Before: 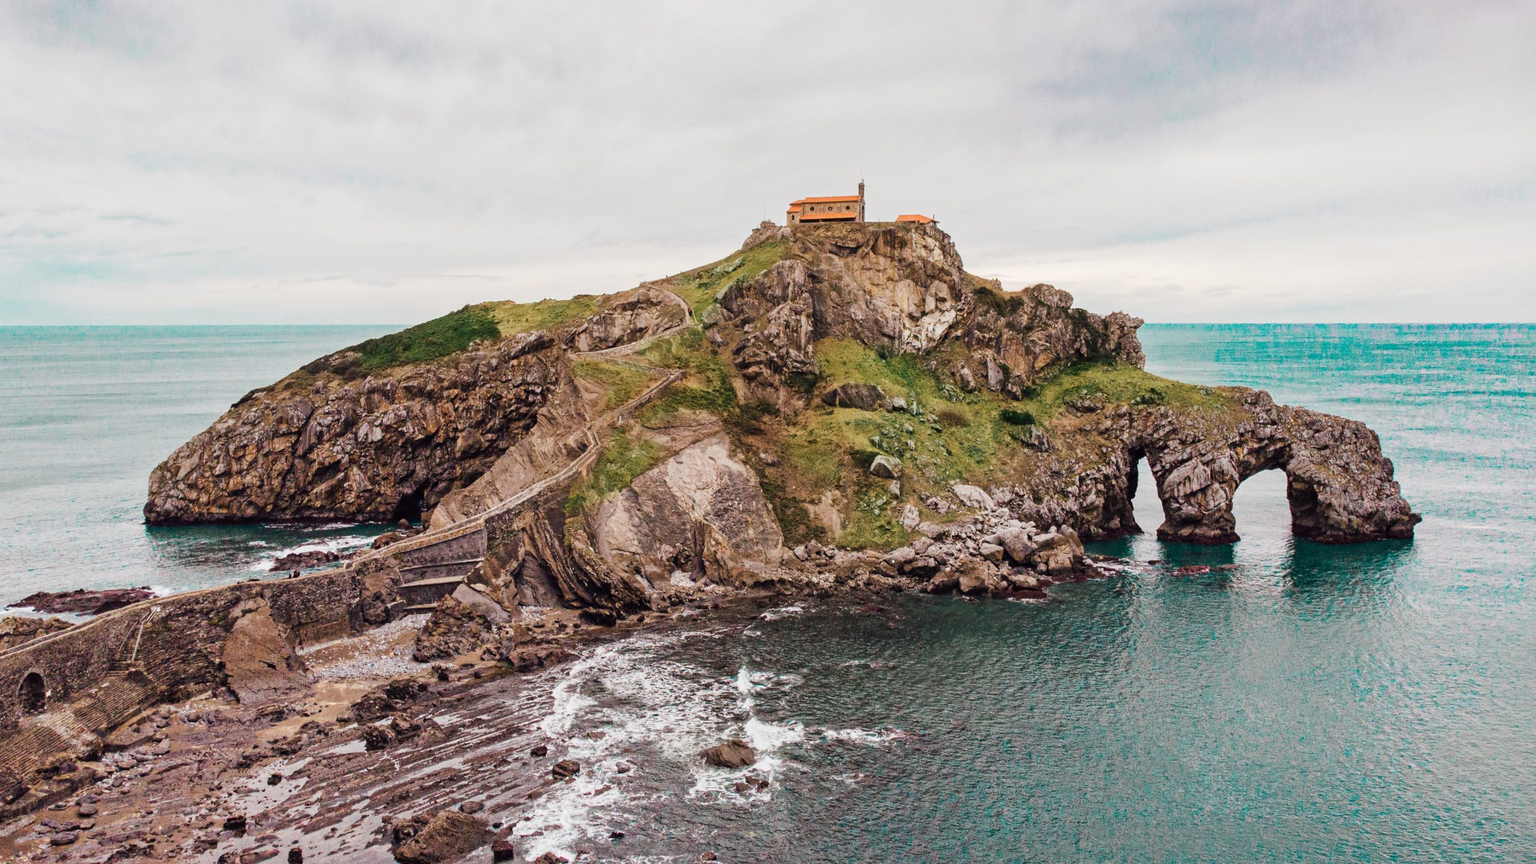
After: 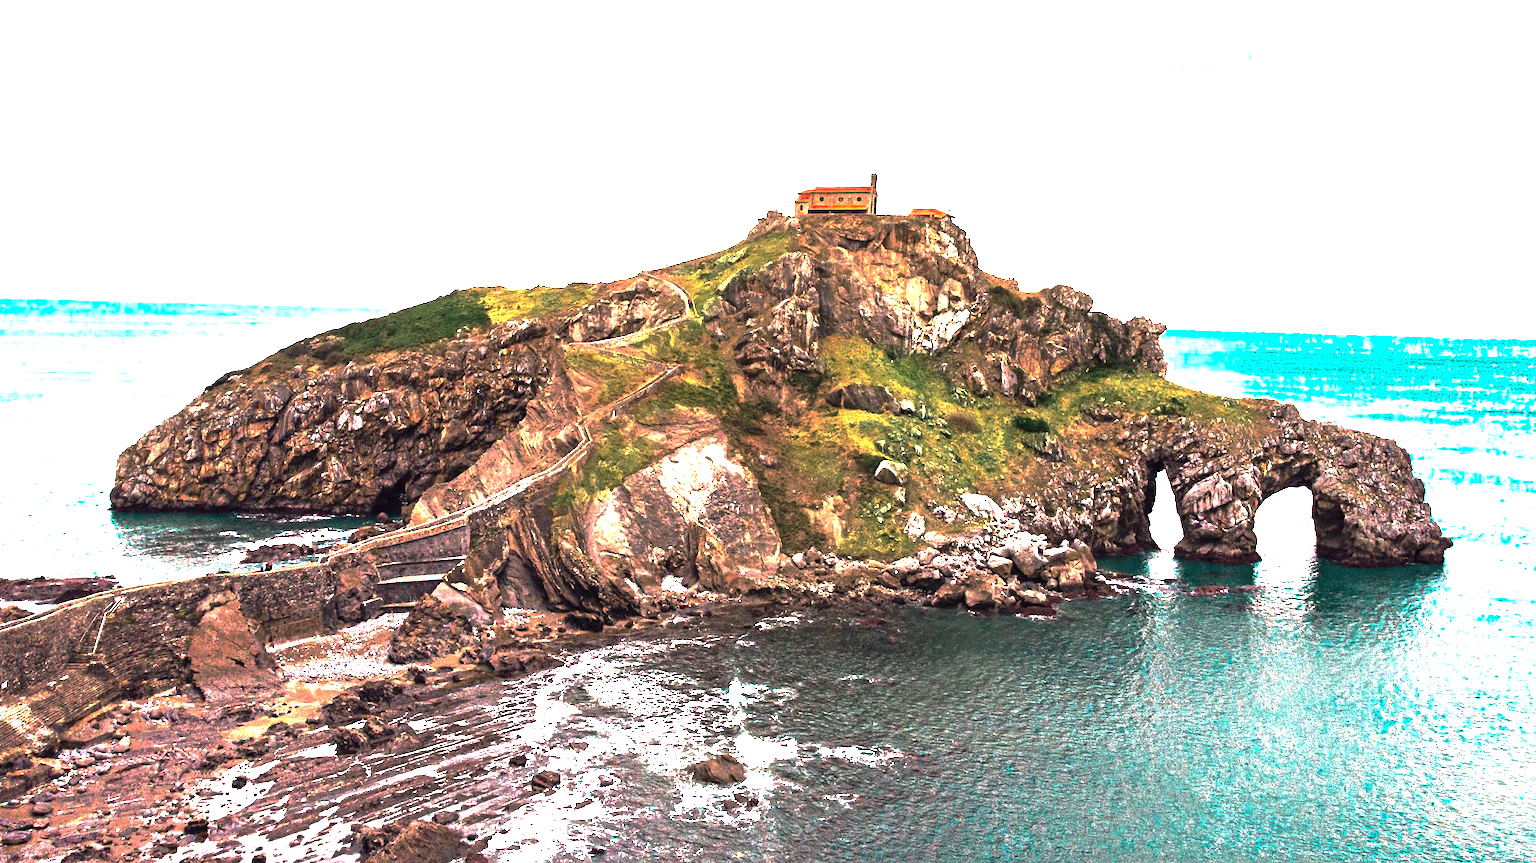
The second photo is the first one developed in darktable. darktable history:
base curve: curves: ch0 [(0, 0) (0.826, 0.587) (1, 1)], preserve colors none
crop and rotate: angle -1.66°
exposure: black level correction 0, exposure 1.446 EV, compensate highlight preservation false
